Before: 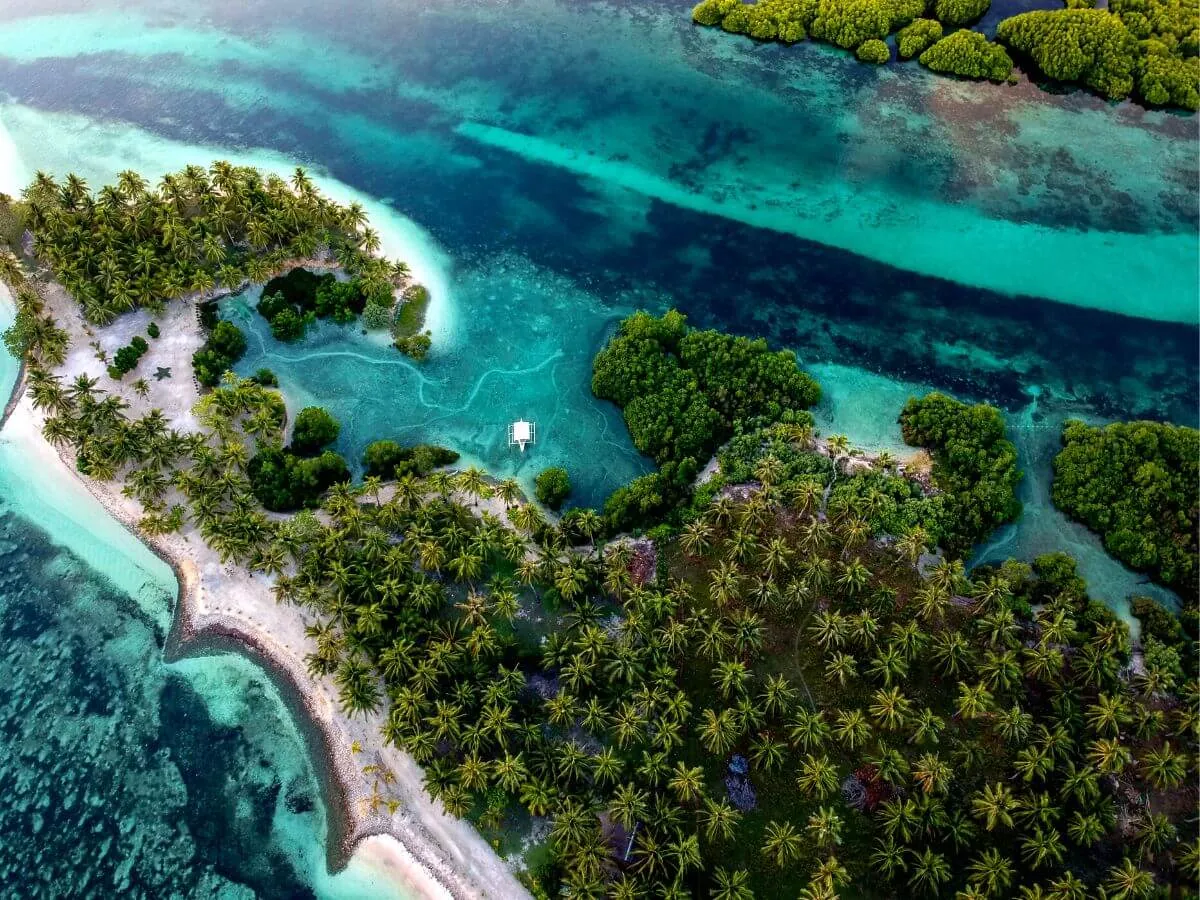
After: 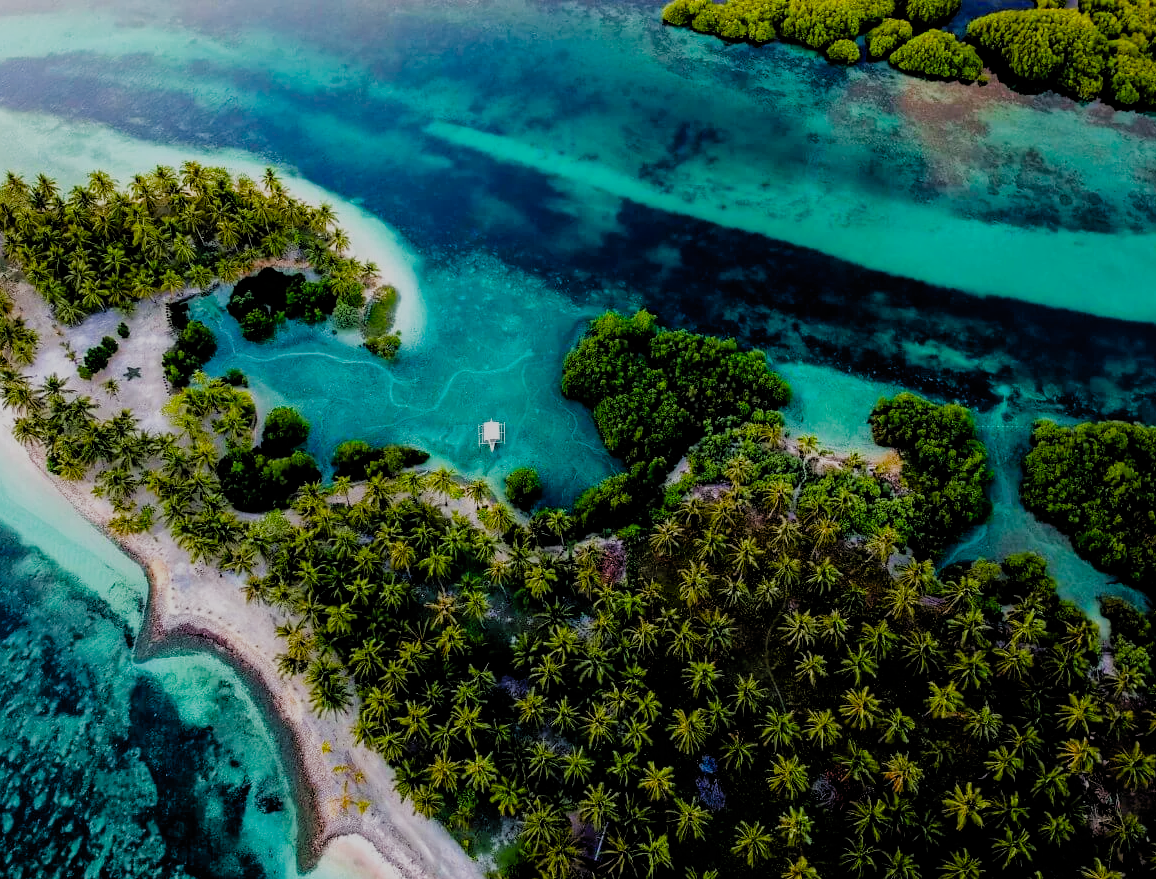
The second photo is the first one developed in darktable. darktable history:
crop and rotate: left 2.536%, right 1.107%, bottom 2.246%
filmic rgb: black relative exposure -4.4 EV, white relative exposure 5 EV, threshold 3 EV, hardness 2.23, latitude 40.06%, contrast 1.15, highlights saturation mix 10%, shadows ↔ highlights balance 1.04%, preserve chrominance RGB euclidean norm (legacy), color science v4 (2020), enable highlight reconstruction true
